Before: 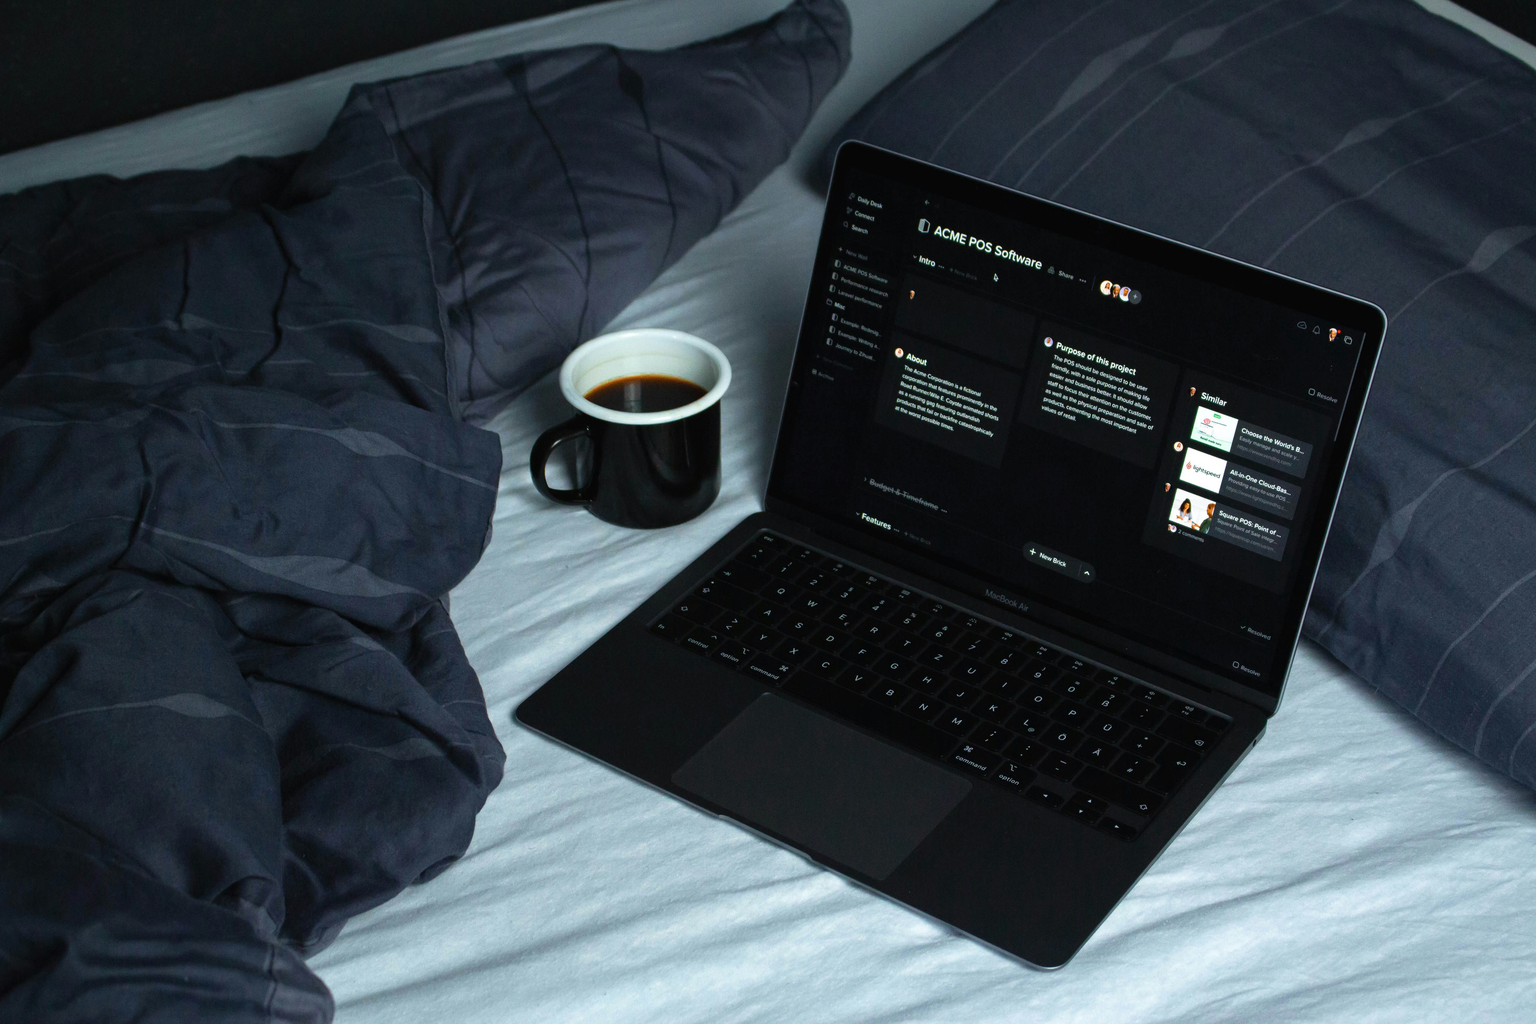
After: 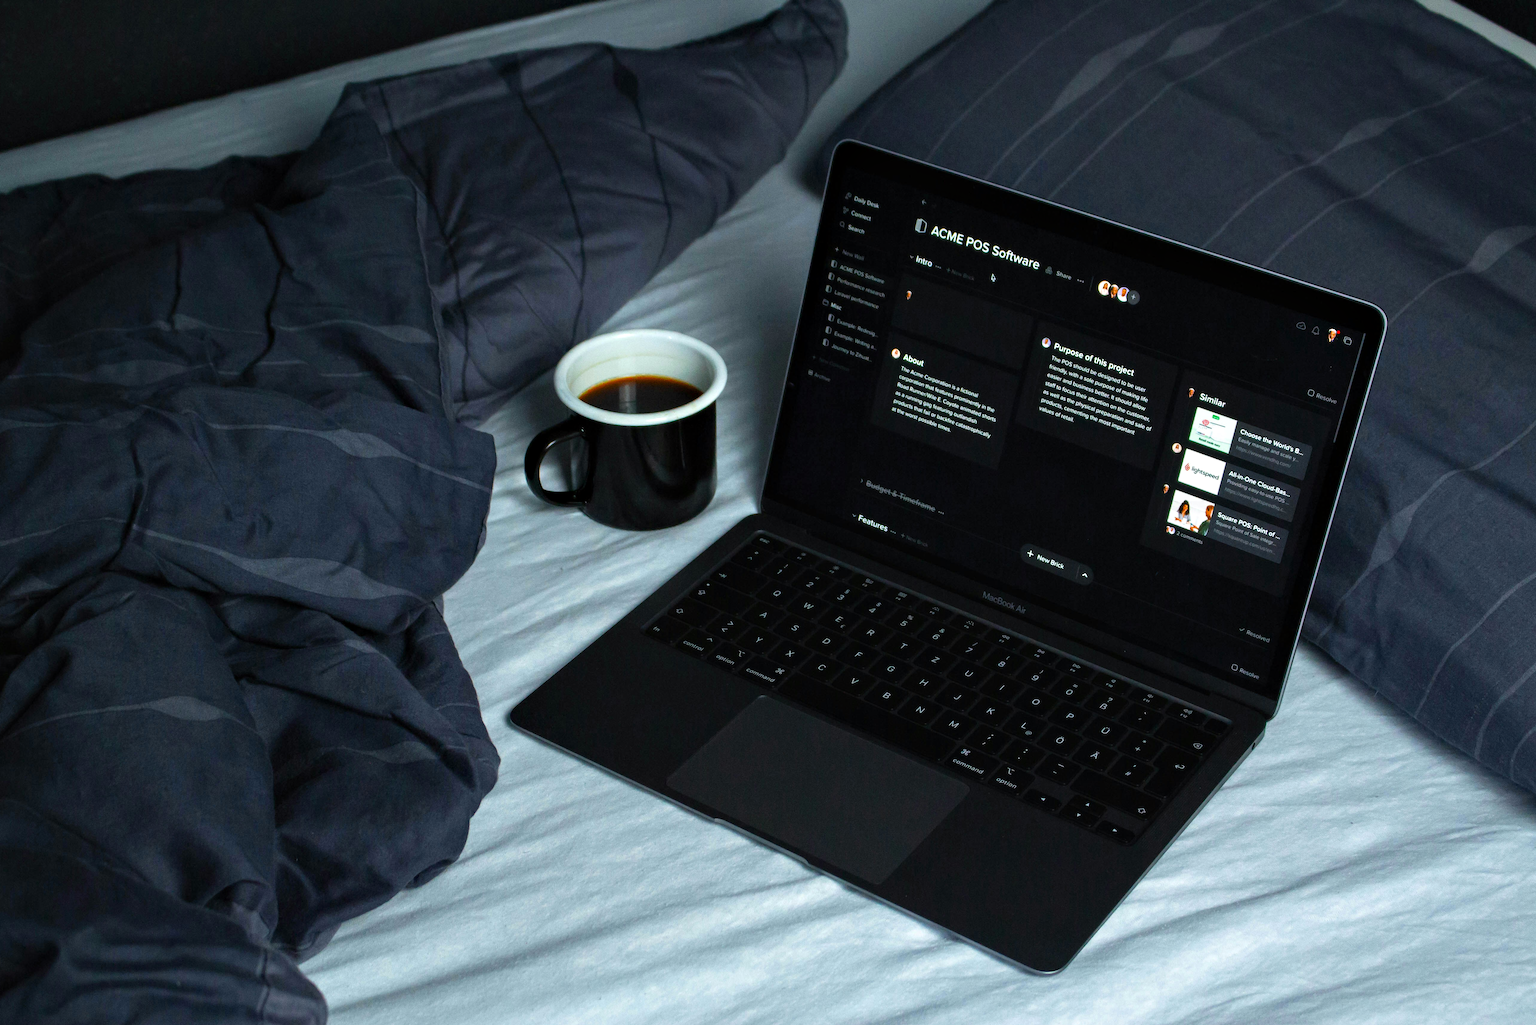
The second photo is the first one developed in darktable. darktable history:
vibrance: vibrance 100%
contrast equalizer: octaves 7, y [[0.6 ×6], [0.55 ×6], [0 ×6], [0 ×6], [0 ×6]], mix 0.3
crop and rotate: left 0.614%, top 0.179%, bottom 0.309%
